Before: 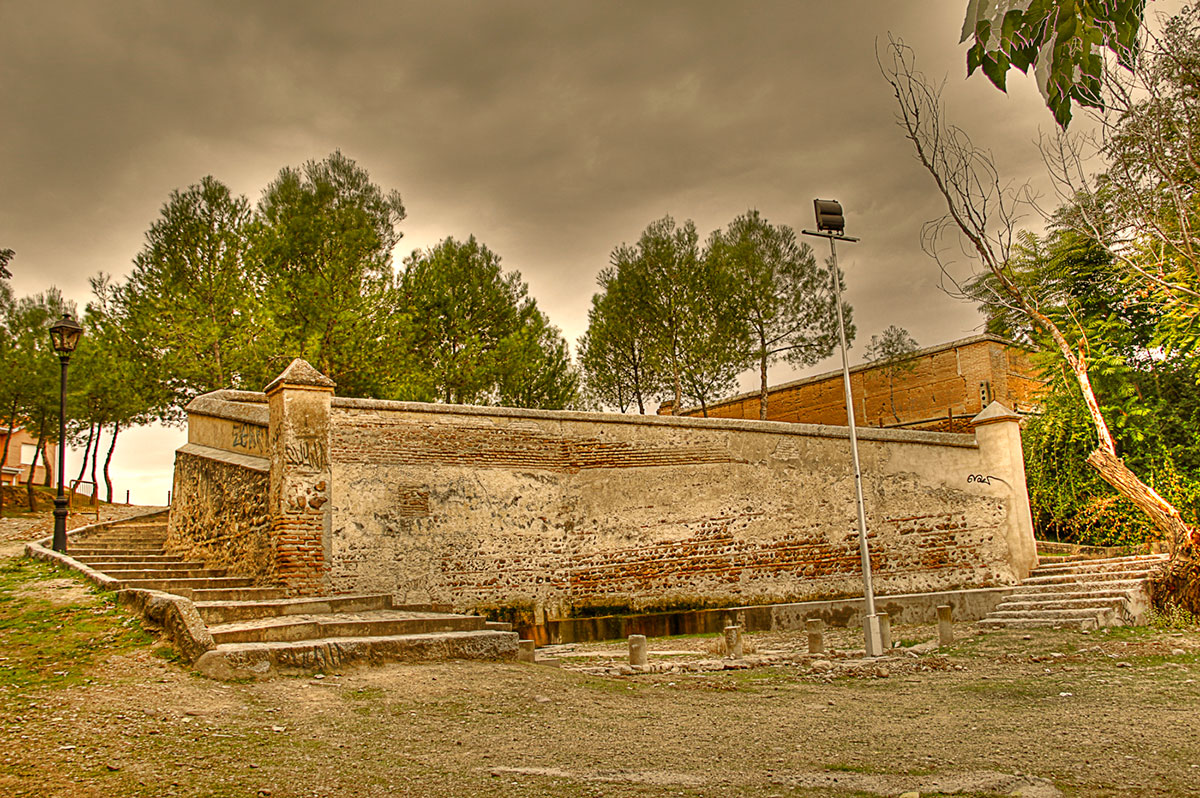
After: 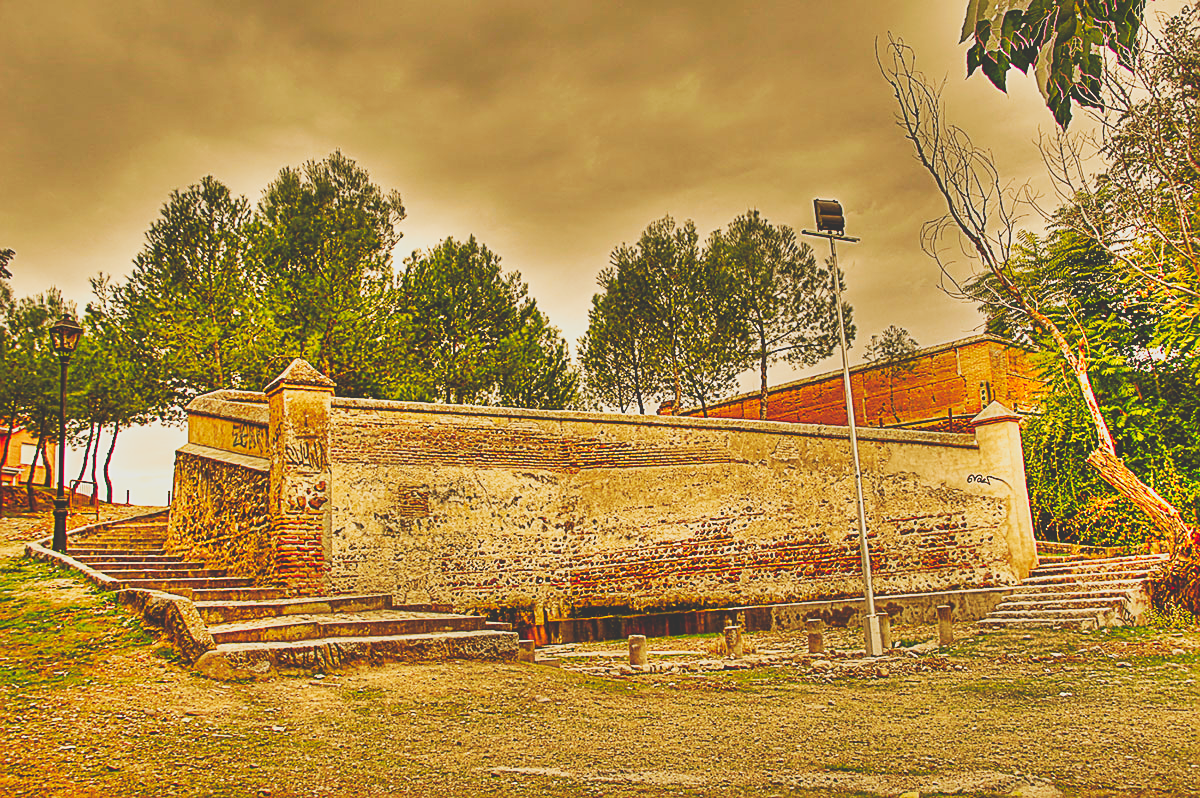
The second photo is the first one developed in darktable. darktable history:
contrast brightness saturation: contrast -0.28
levels: levels [0, 0.499, 1]
tone curve: curves: ch0 [(0, 0) (0.003, 0.184) (0.011, 0.184) (0.025, 0.189) (0.044, 0.192) (0.069, 0.194) (0.1, 0.2) (0.136, 0.202) (0.177, 0.206) (0.224, 0.214) (0.277, 0.243) (0.335, 0.297) (0.399, 0.39) (0.468, 0.508) (0.543, 0.653) (0.623, 0.754) (0.709, 0.834) (0.801, 0.887) (0.898, 0.925) (1, 1)], preserve colors none
sharpen: on, module defaults
